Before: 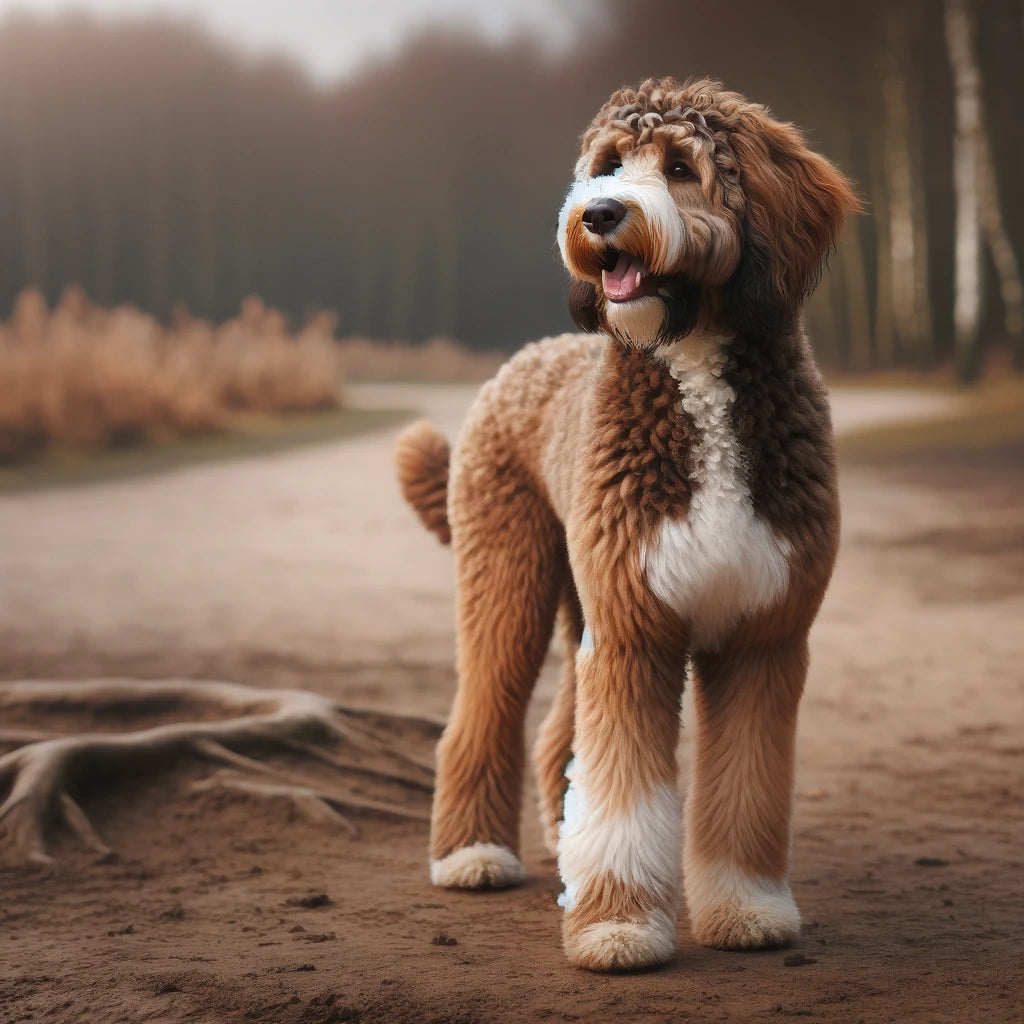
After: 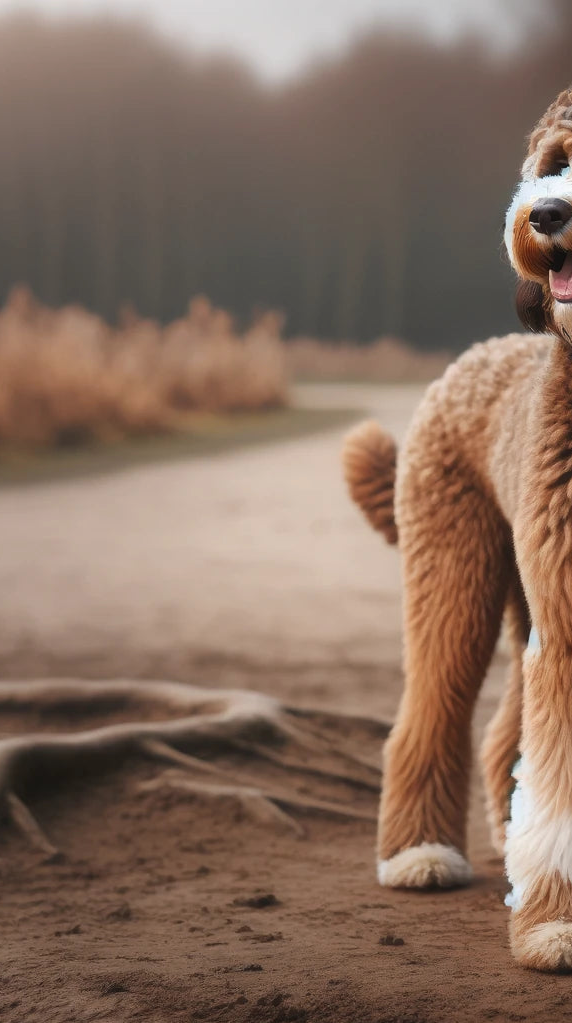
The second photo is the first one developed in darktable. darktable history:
crop: left 5.251%, right 38.802%
haze removal: strength -0.045, compatibility mode true, adaptive false
